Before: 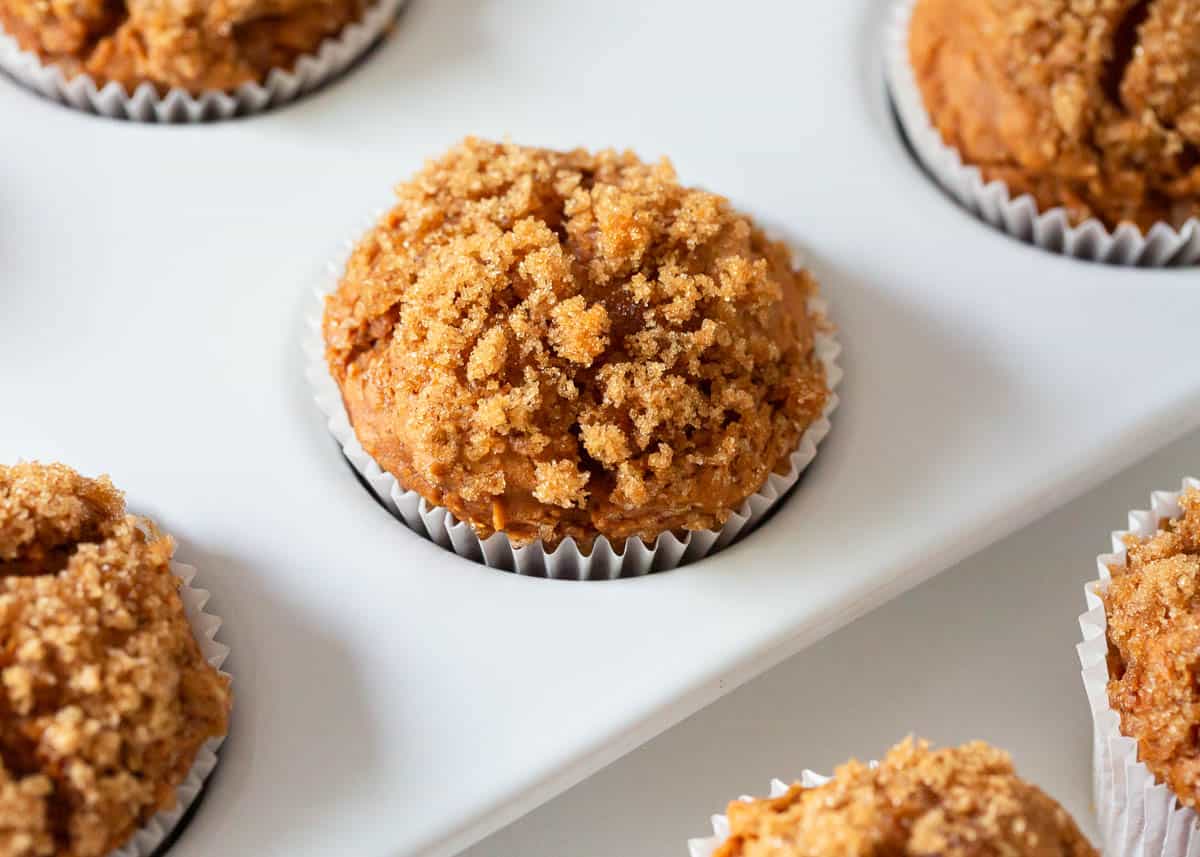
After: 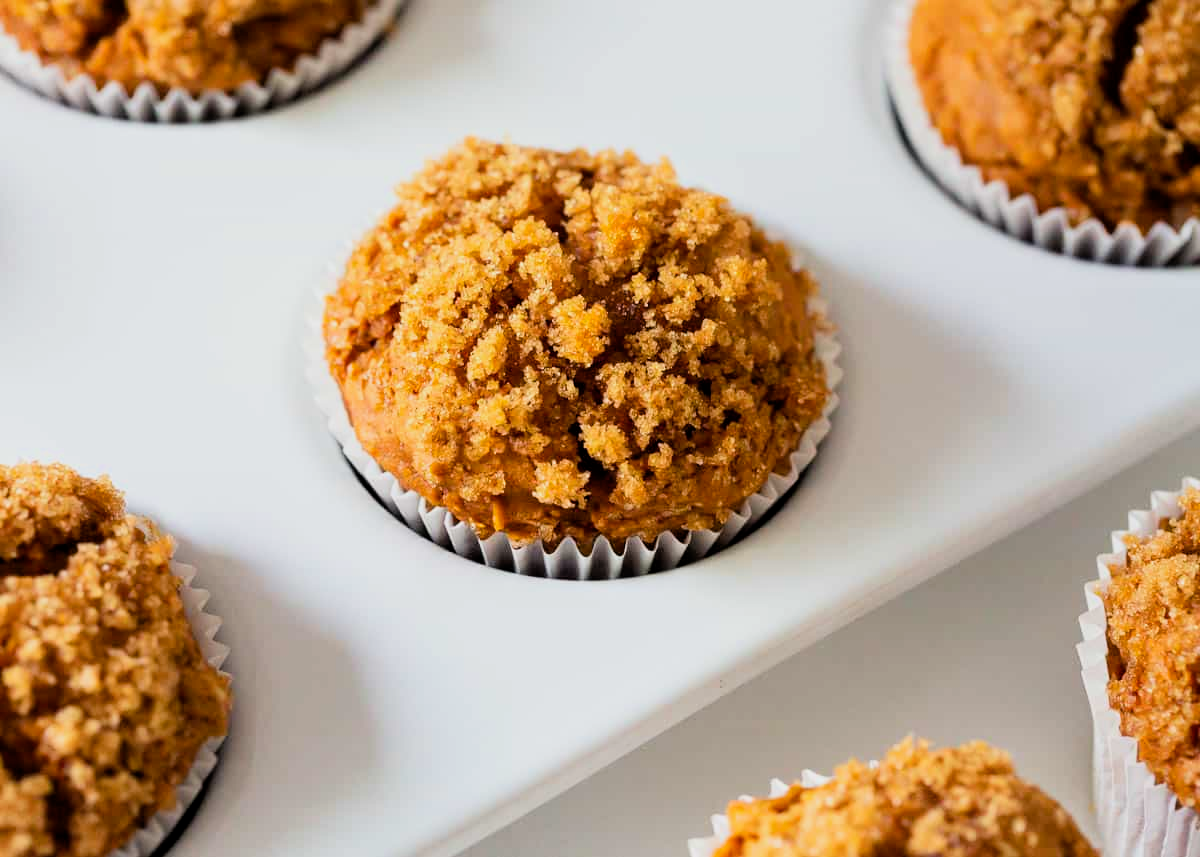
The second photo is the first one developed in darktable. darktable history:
filmic rgb: middle gray luminance 12.69%, black relative exposure -10.12 EV, white relative exposure 3.47 EV, target black luminance 0%, hardness 5.74, latitude 44.76%, contrast 1.22, highlights saturation mix 3.72%, shadows ↔ highlights balance 26.37%
color balance rgb: shadows lift › chroma 1.496%, shadows lift › hue 259.39°, perceptual saturation grading › global saturation 19.552%
